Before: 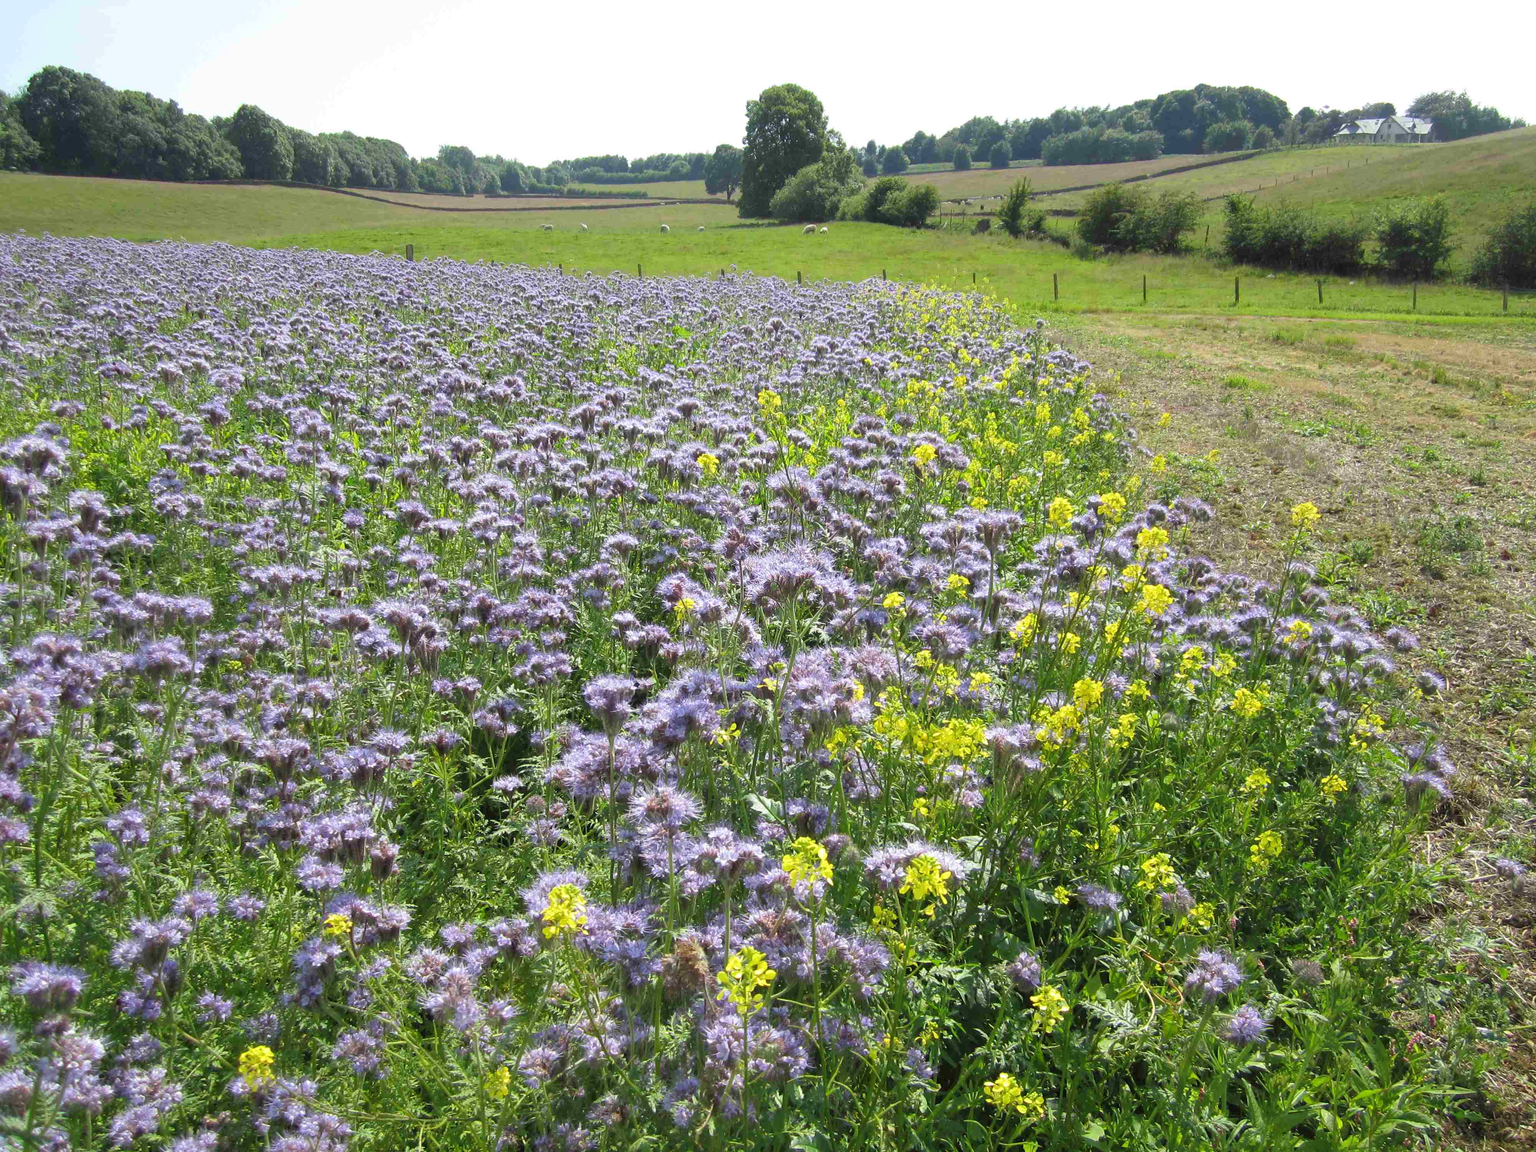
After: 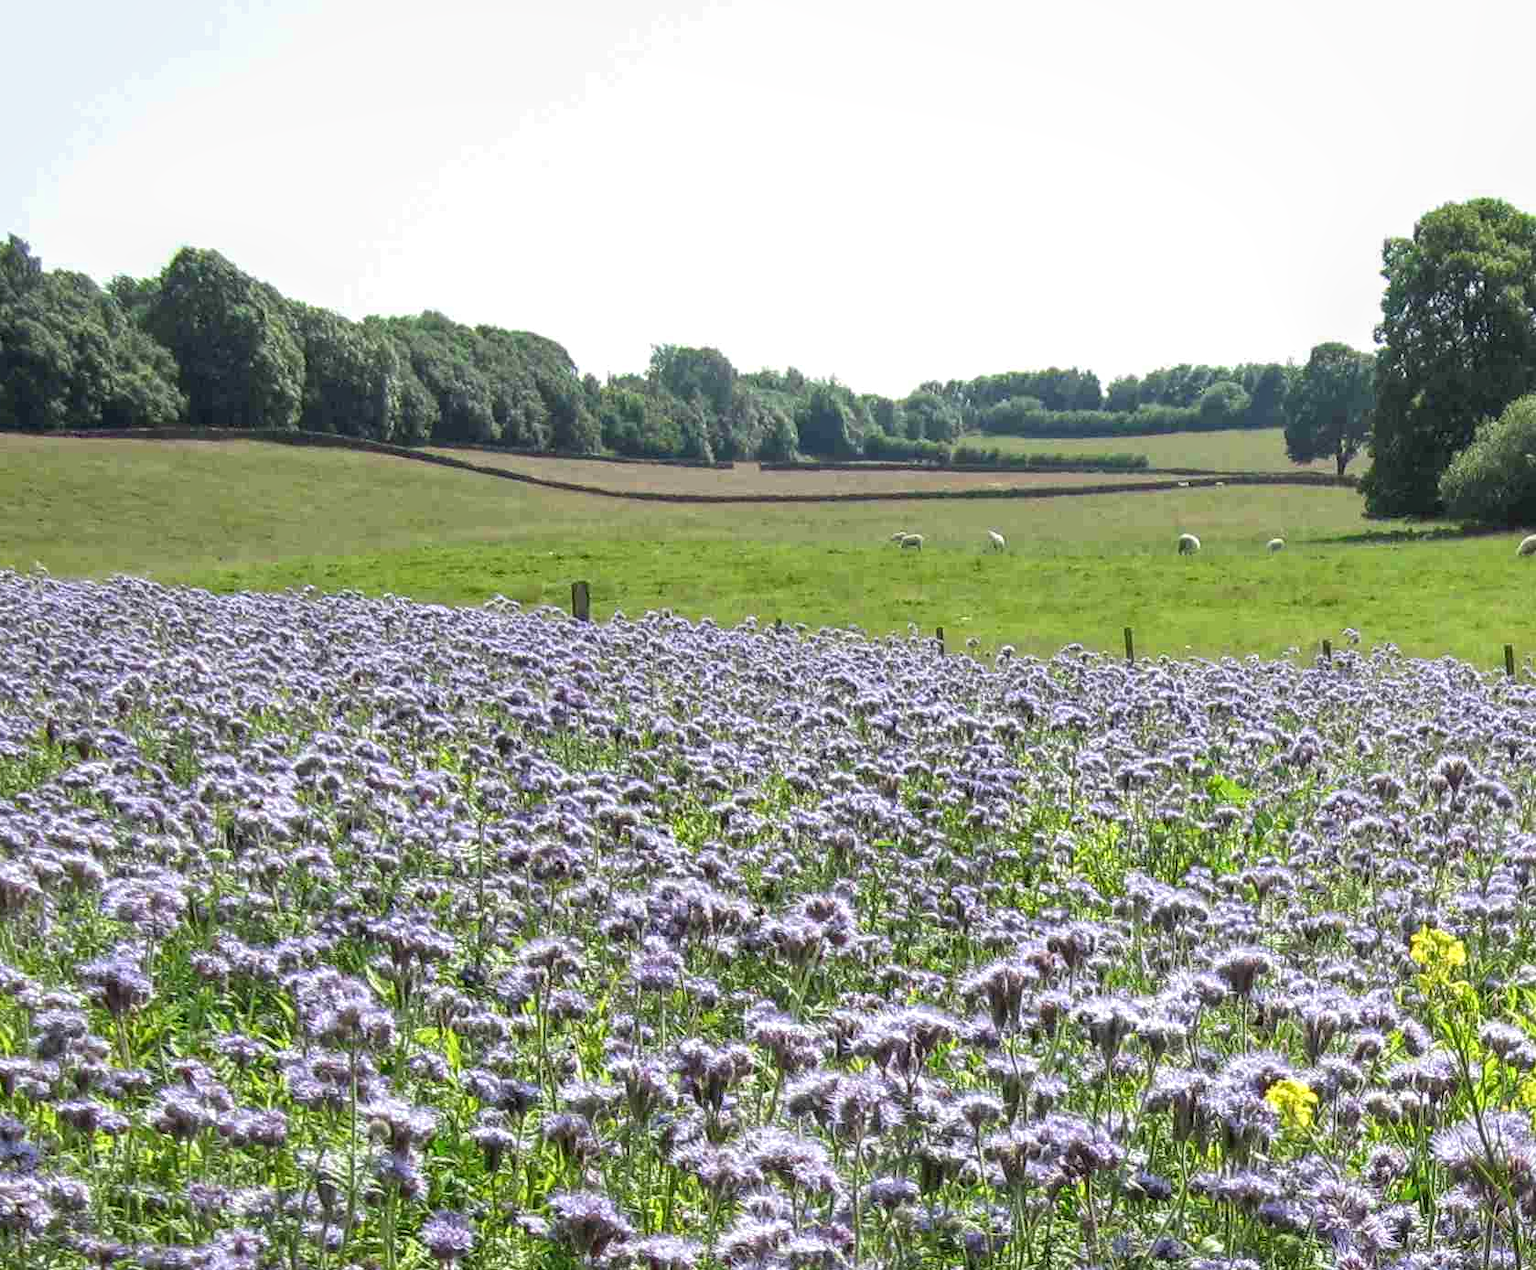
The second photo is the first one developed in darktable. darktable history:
white balance: red 1, blue 1
tone equalizer: -7 EV 0.18 EV, -6 EV 0.12 EV, -5 EV 0.08 EV, -4 EV 0.04 EV, -2 EV -0.02 EV, -1 EV -0.04 EV, +0 EV -0.06 EV, luminance estimator HSV value / RGB max
local contrast: highlights 20%, detail 150%
crop and rotate: left 10.817%, top 0.062%, right 47.194%, bottom 53.626%
